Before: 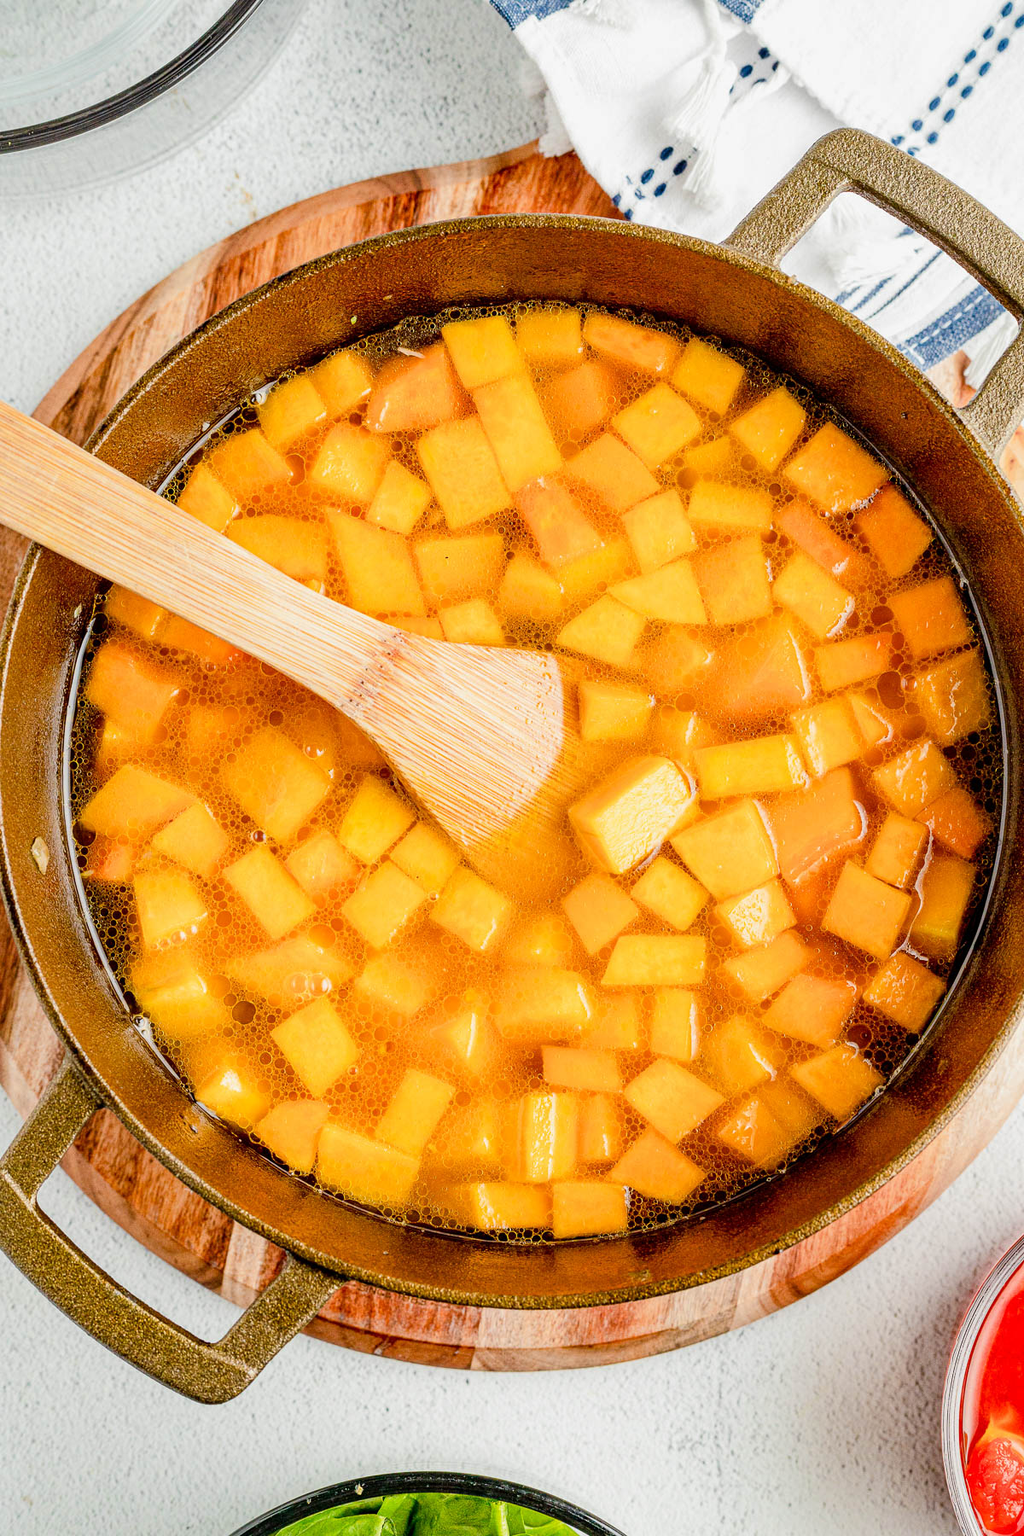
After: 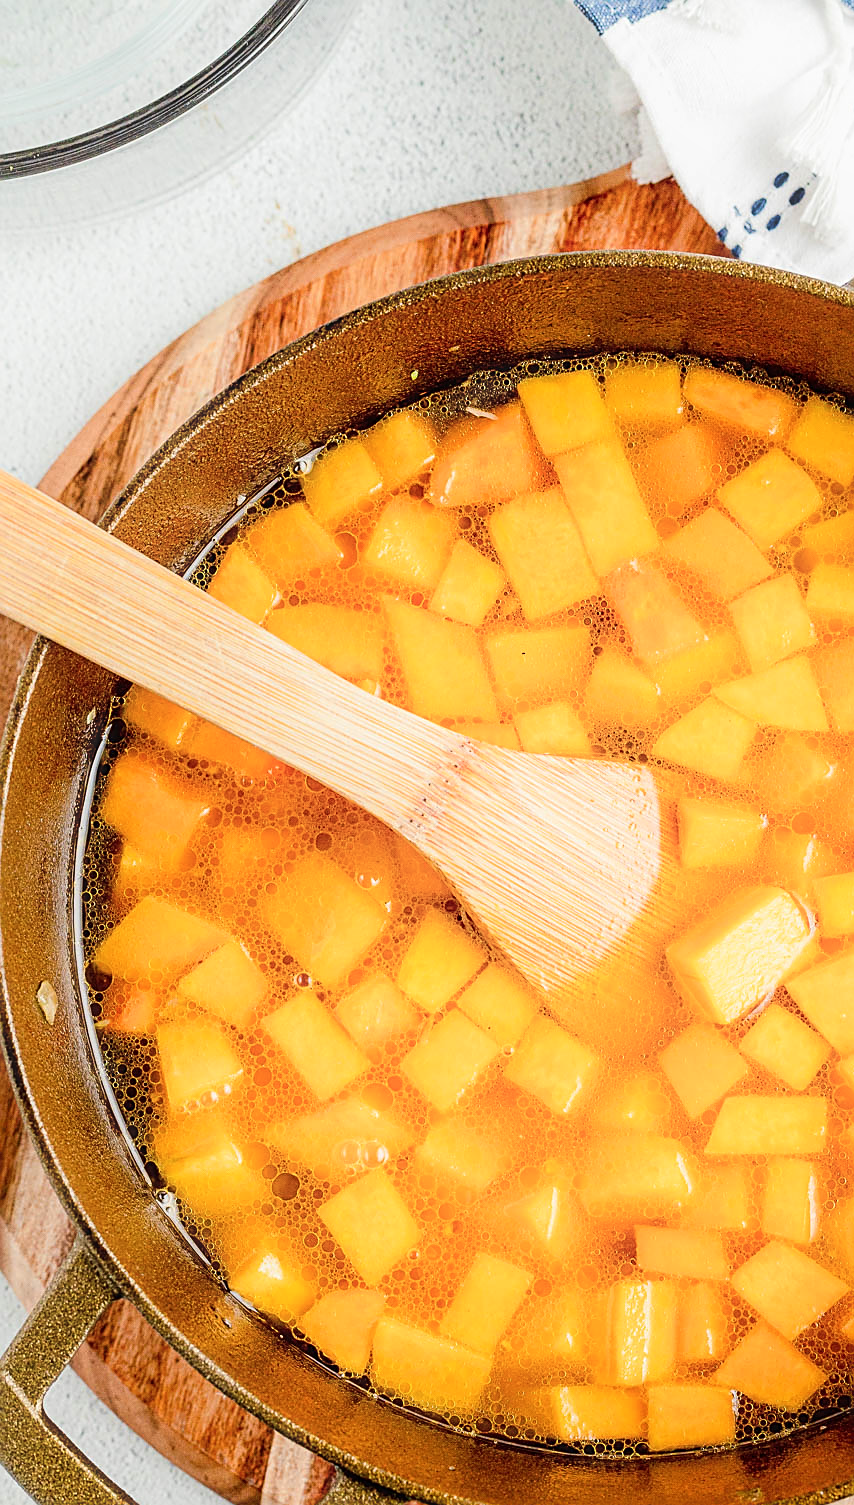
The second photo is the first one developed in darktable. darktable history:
haze removal: strength -0.053, compatibility mode true, adaptive false
sharpen: on, module defaults
crop: right 28.767%, bottom 16.384%
shadows and highlights: shadows -25.45, highlights 50.31, soften with gaussian
